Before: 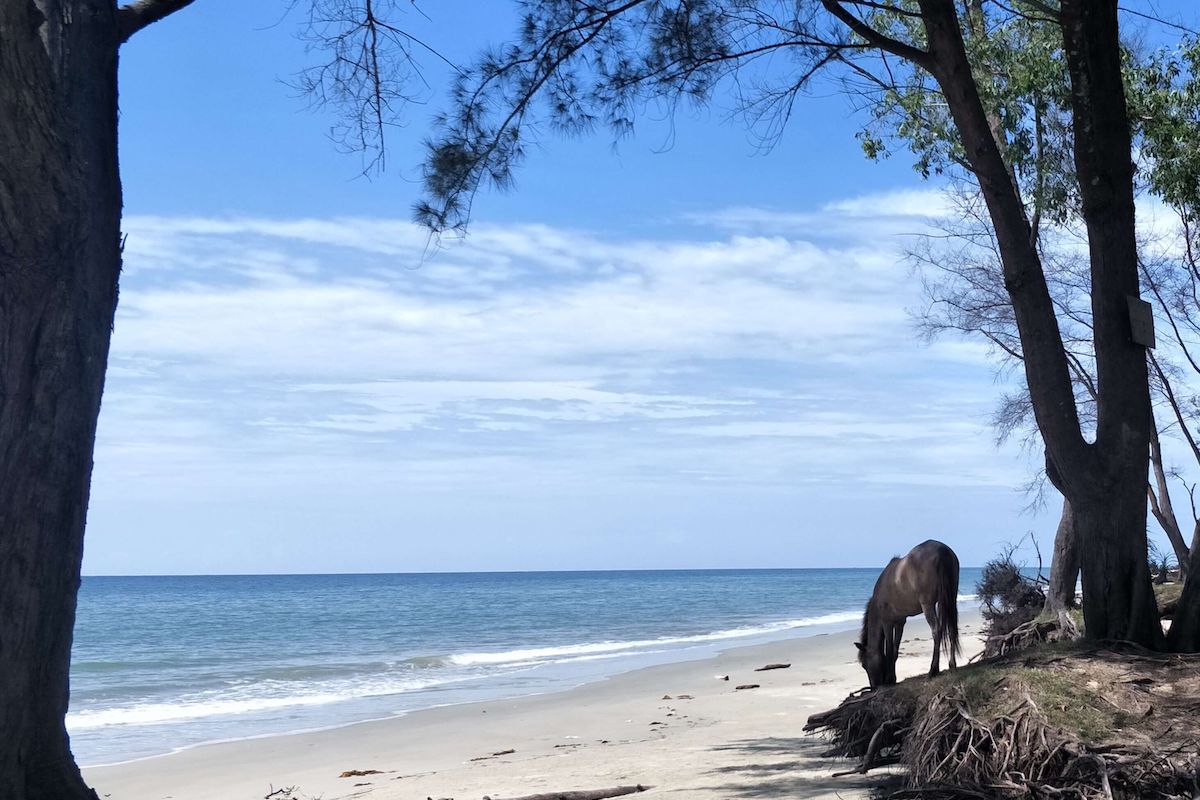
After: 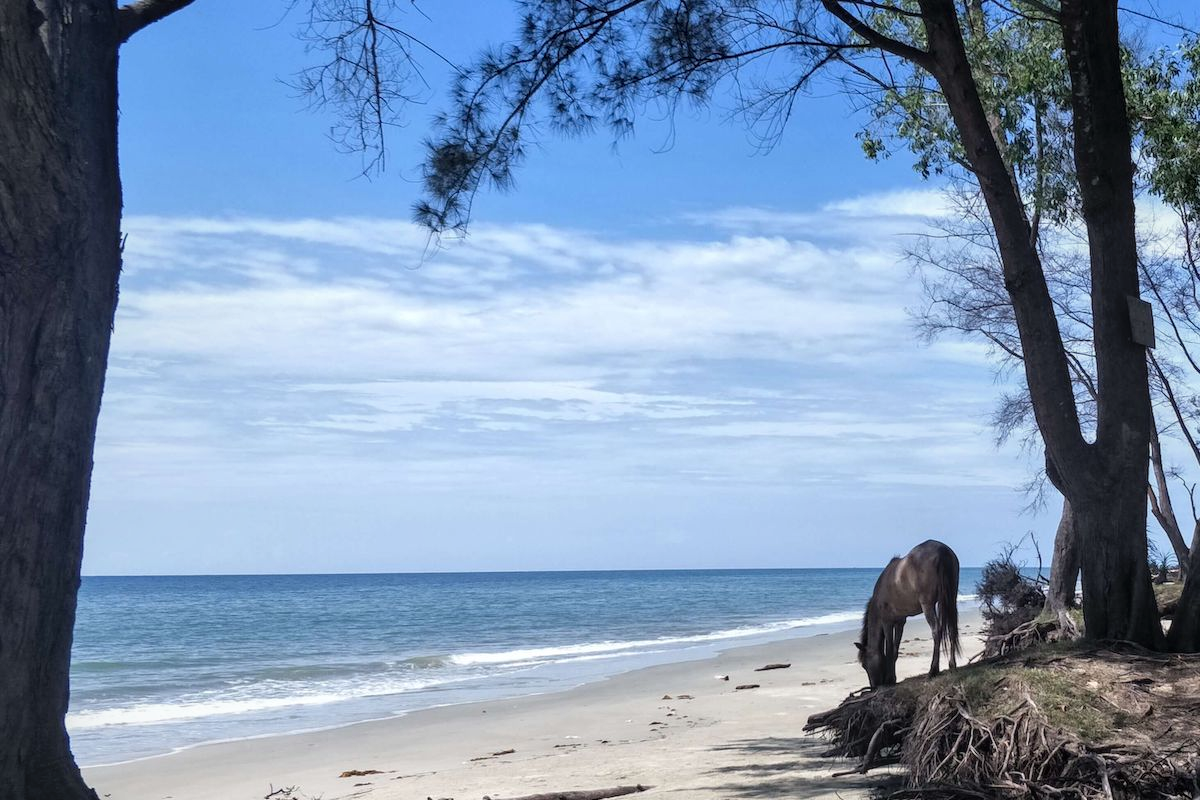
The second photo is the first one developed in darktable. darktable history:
exposure: exposure -0.021 EV, compensate highlight preservation false
local contrast: detail 117%
